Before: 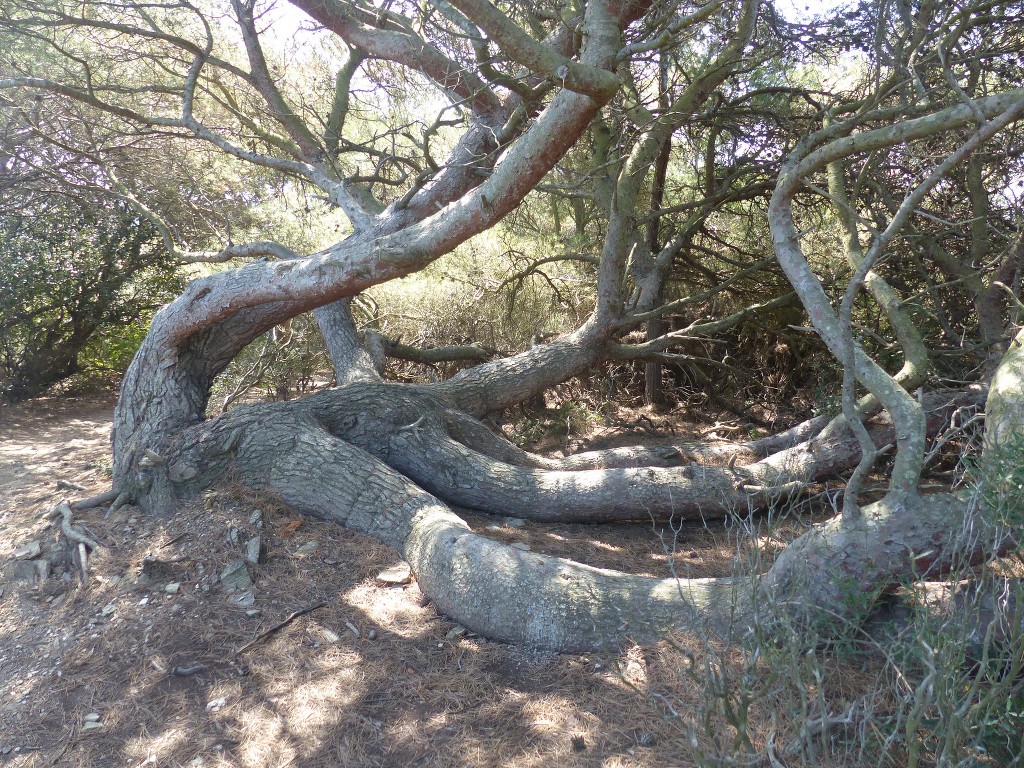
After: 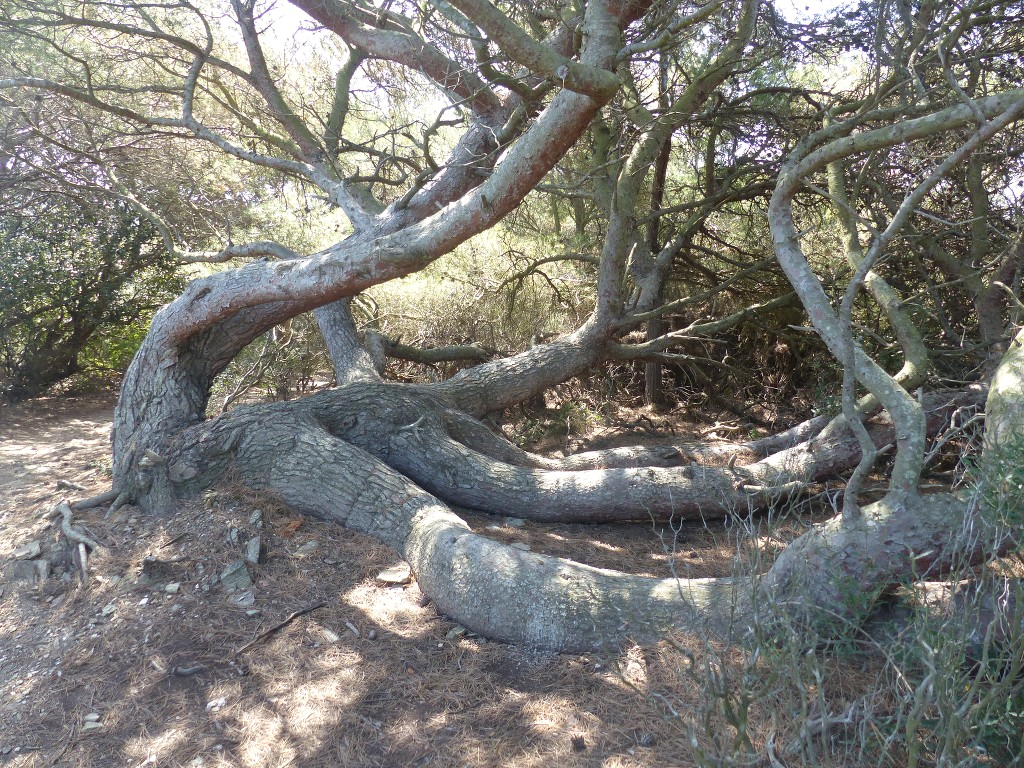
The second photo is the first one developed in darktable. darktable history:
shadows and highlights: shadows -8.66, white point adjustment 1.64, highlights 8.71
